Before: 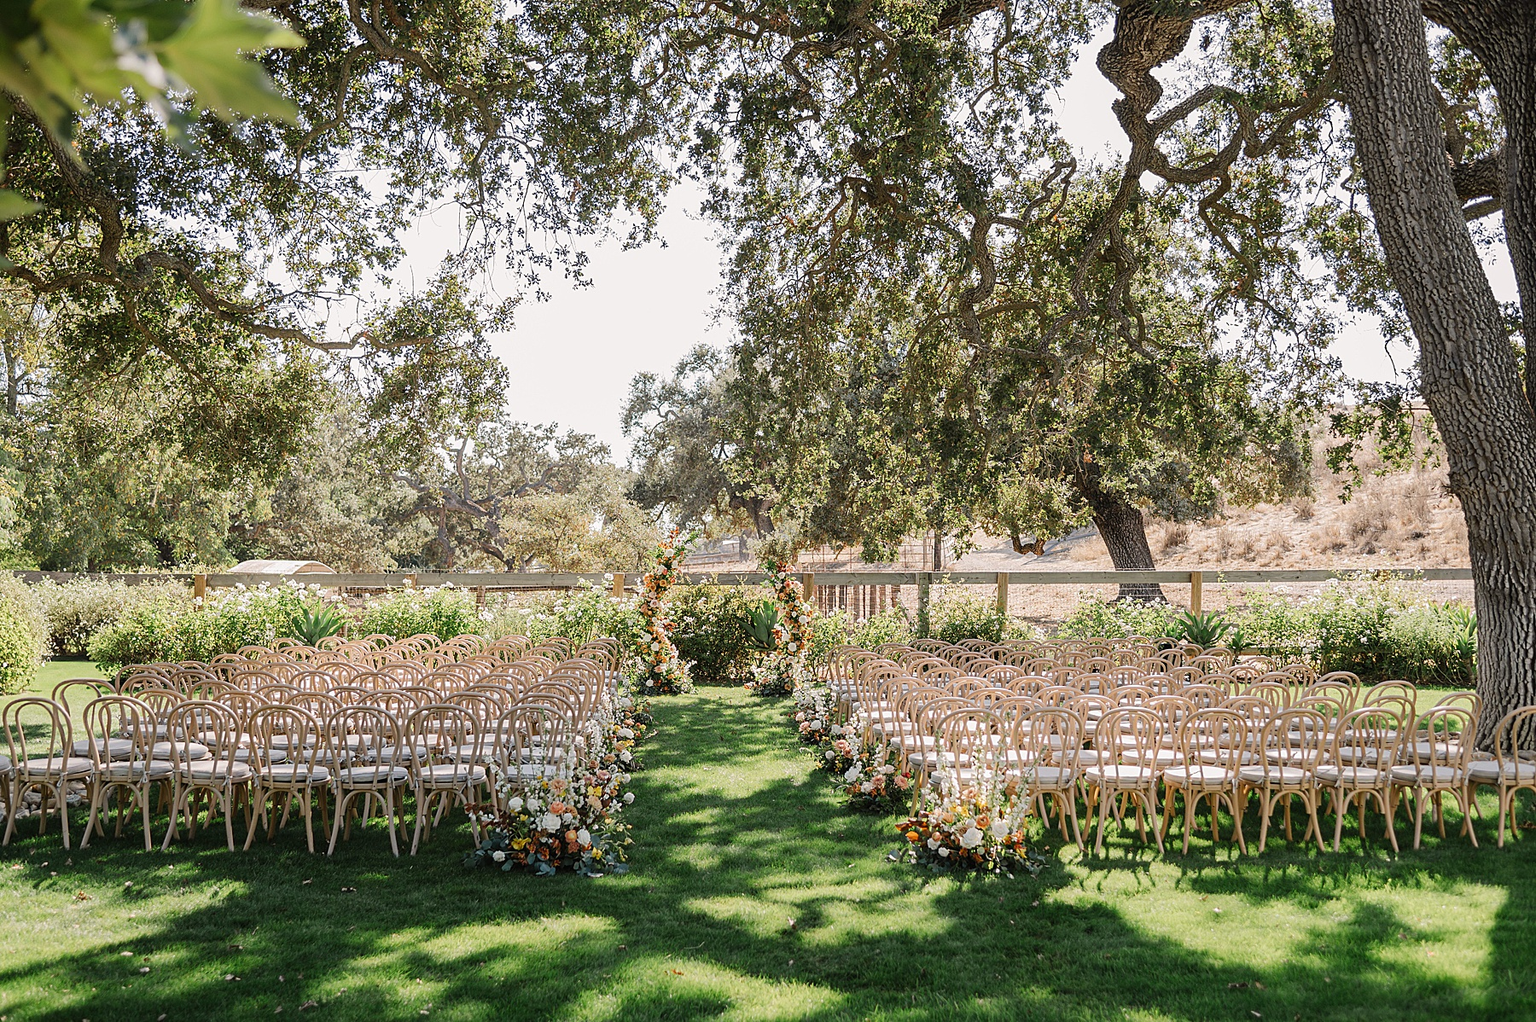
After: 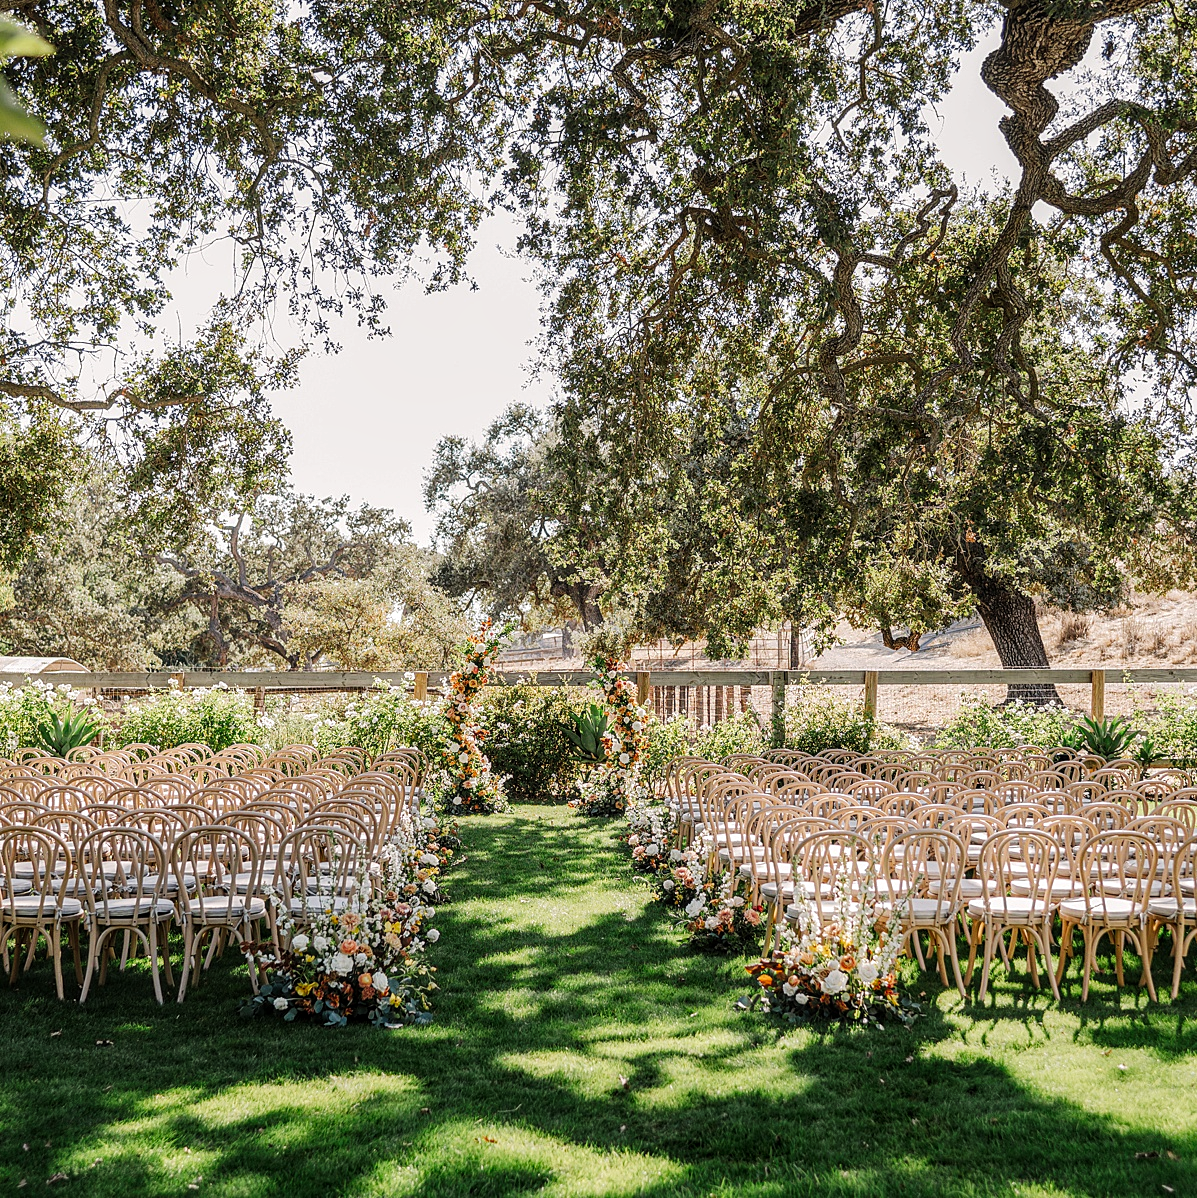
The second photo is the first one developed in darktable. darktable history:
crop: left 16.899%, right 16.556%
tone curve: curves: ch0 [(0, 0) (0.003, 0.002) (0.011, 0.009) (0.025, 0.019) (0.044, 0.031) (0.069, 0.044) (0.1, 0.061) (0.136, 0.087) (0.177, 0.127) (0.224, 0.172) (0.277, 0.226) (0.335, 0.295) (0.399, 0.367) (0.468, 0.445) (0.543, 0.536) (0.623, 0.626) (0.709, 0.717) (0.801, 0.806) (0.898, 0.889) (1, 1)], preserve colors none
local contrast: detail 130%
white balance: emerald 1
